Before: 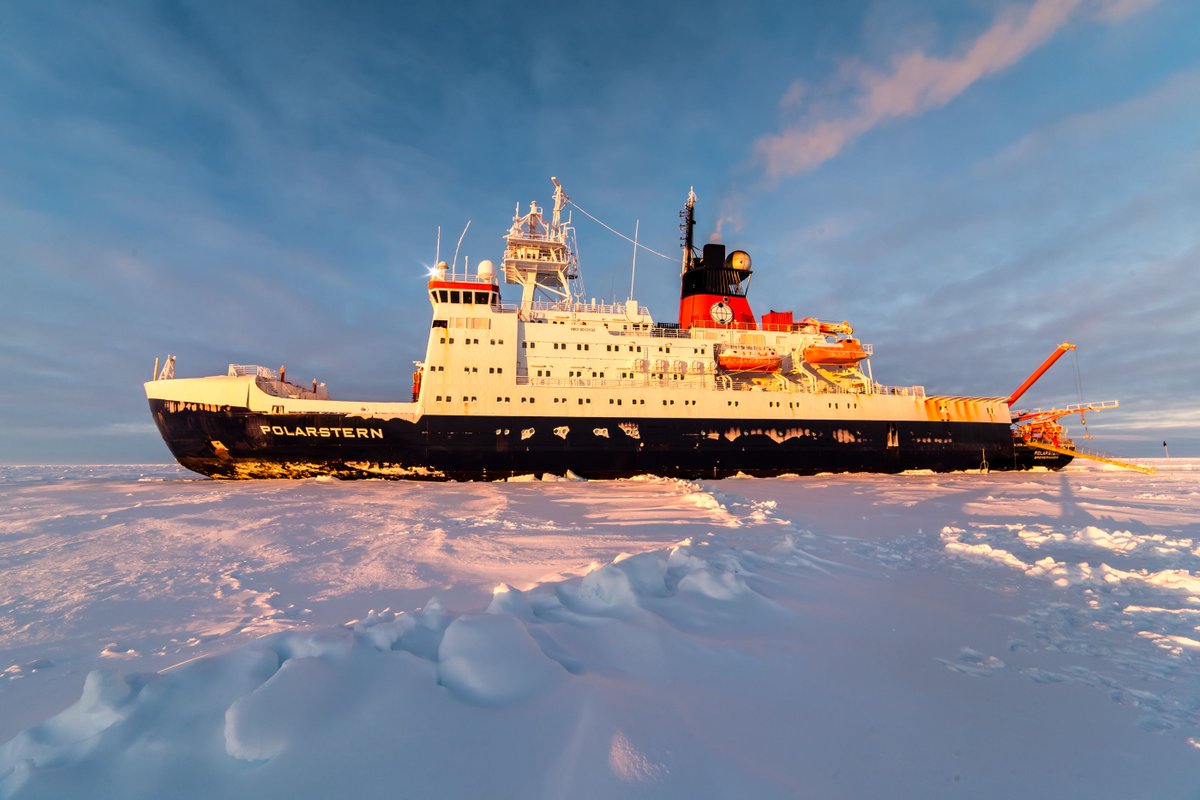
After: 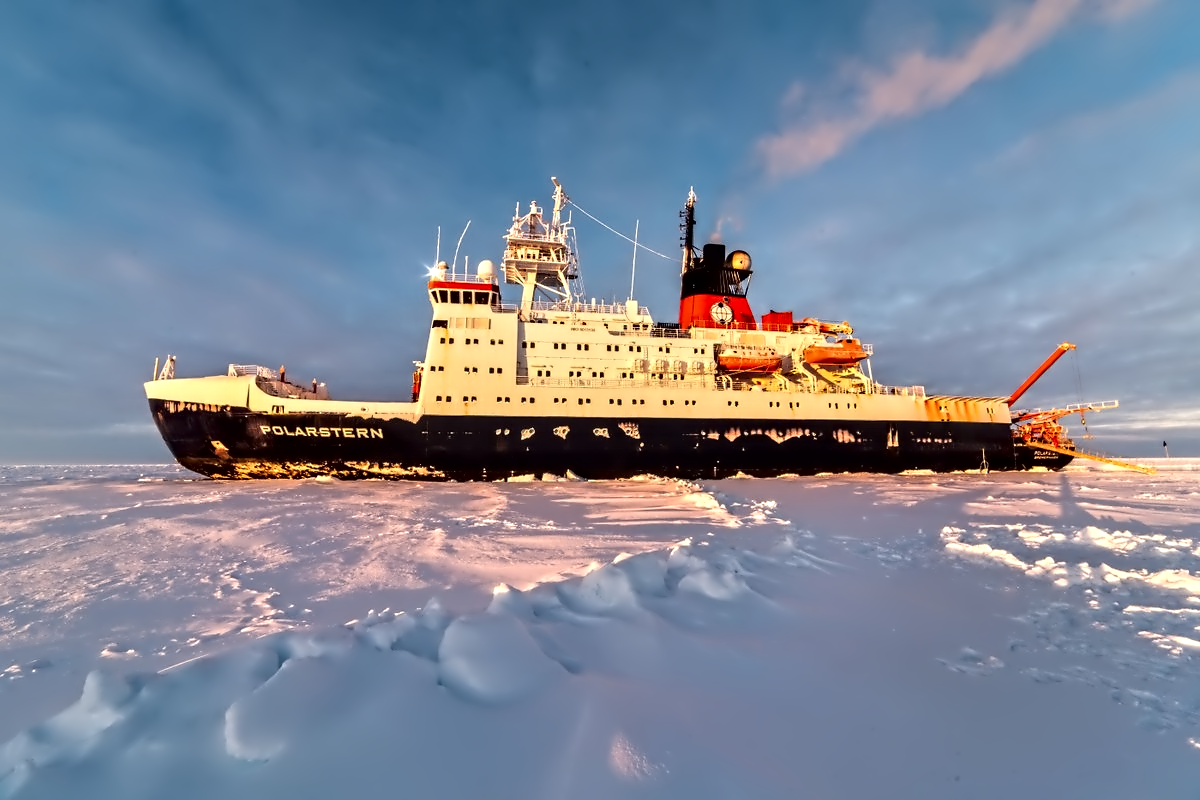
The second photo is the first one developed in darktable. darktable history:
contrast equalizer: octaves 7, y [[0.5, 0.542, 0.583, 0.625, 0.667, 0.708], [0.5 ×6], [0.5 ×6], [0, 0.033, 0.067, 0.1, 0.133, 0.167], [0, 0.05, 0.1, 0.15, 0.2, 0.25]]
contrast brightness saturation: contrast 0.08, saturation 0.02
